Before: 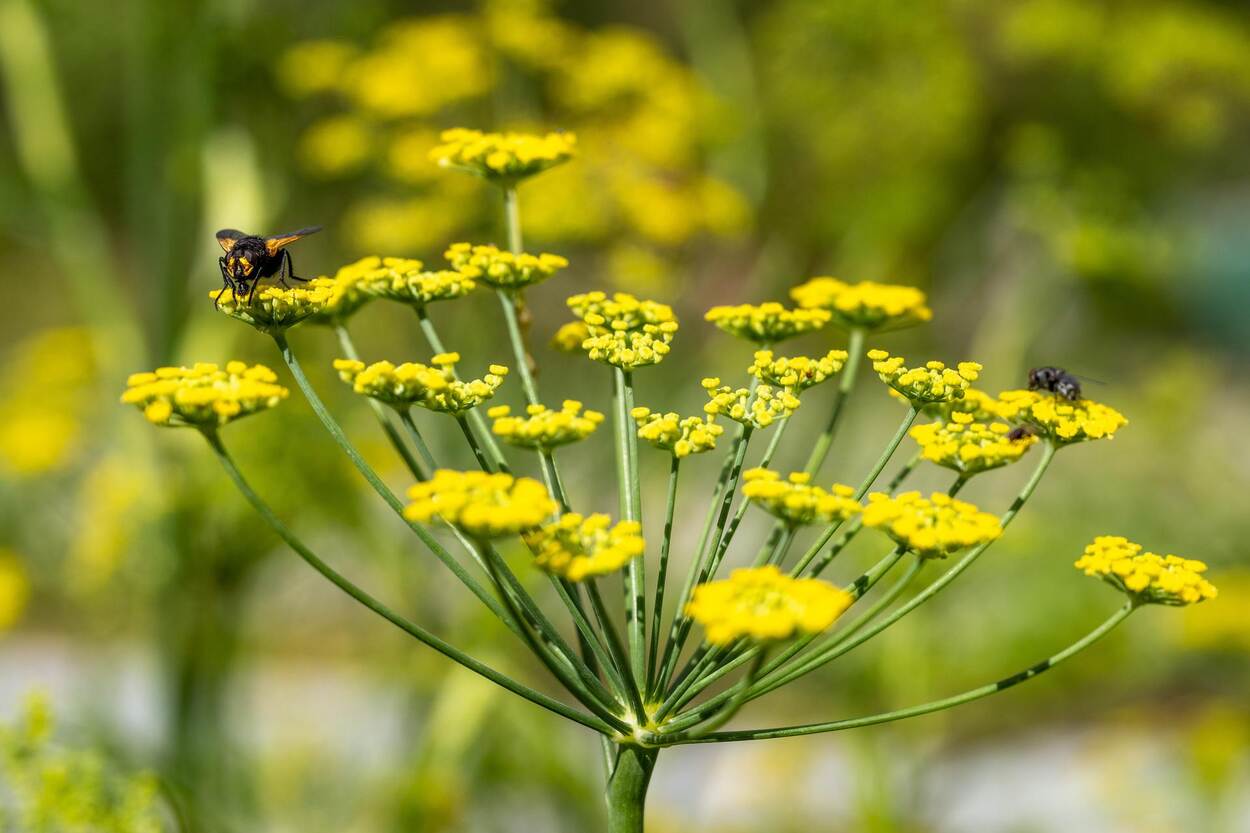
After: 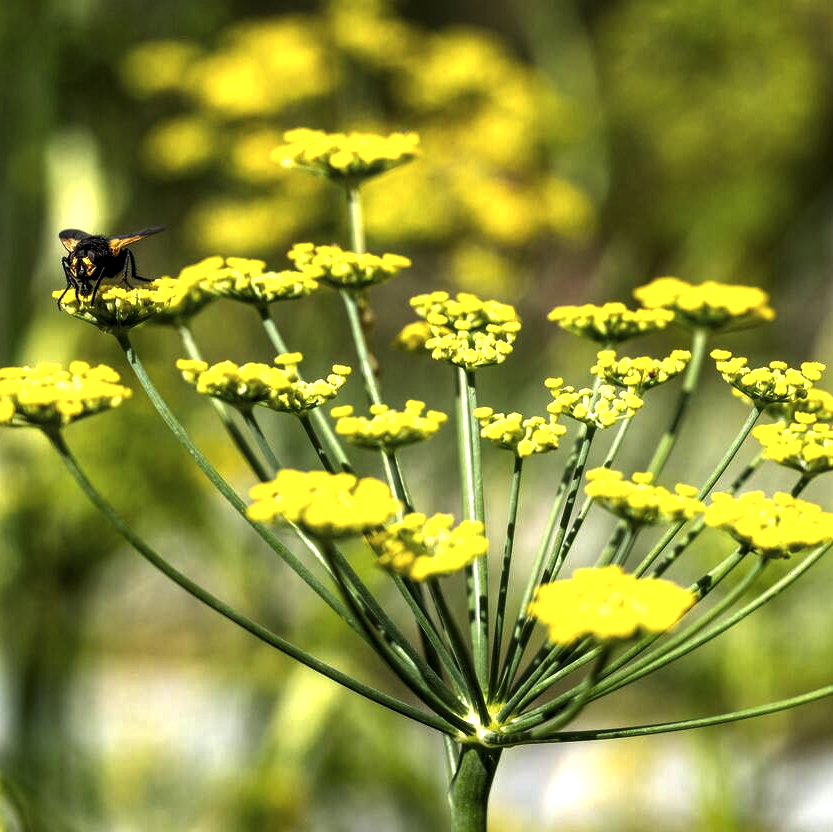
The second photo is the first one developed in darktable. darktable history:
levels: levels [0.044, 0.475, 0.791]
contrast brightness saturation: contrast -0.09, brightness -0.036, saturation -0.113
crop and rotate: left 12.619%, right 20.719%
local contrast: highlights 106%, shadows 102%, detail 120%, midtone range 0.2
